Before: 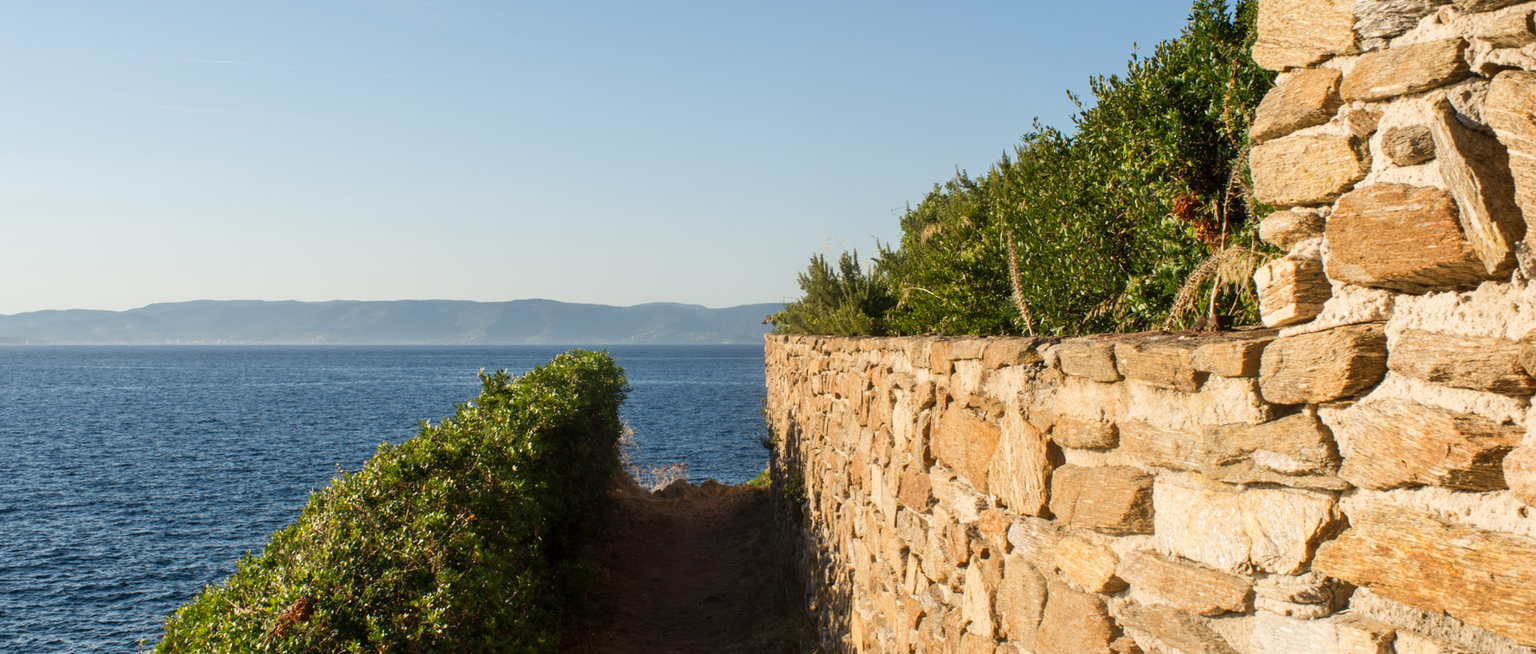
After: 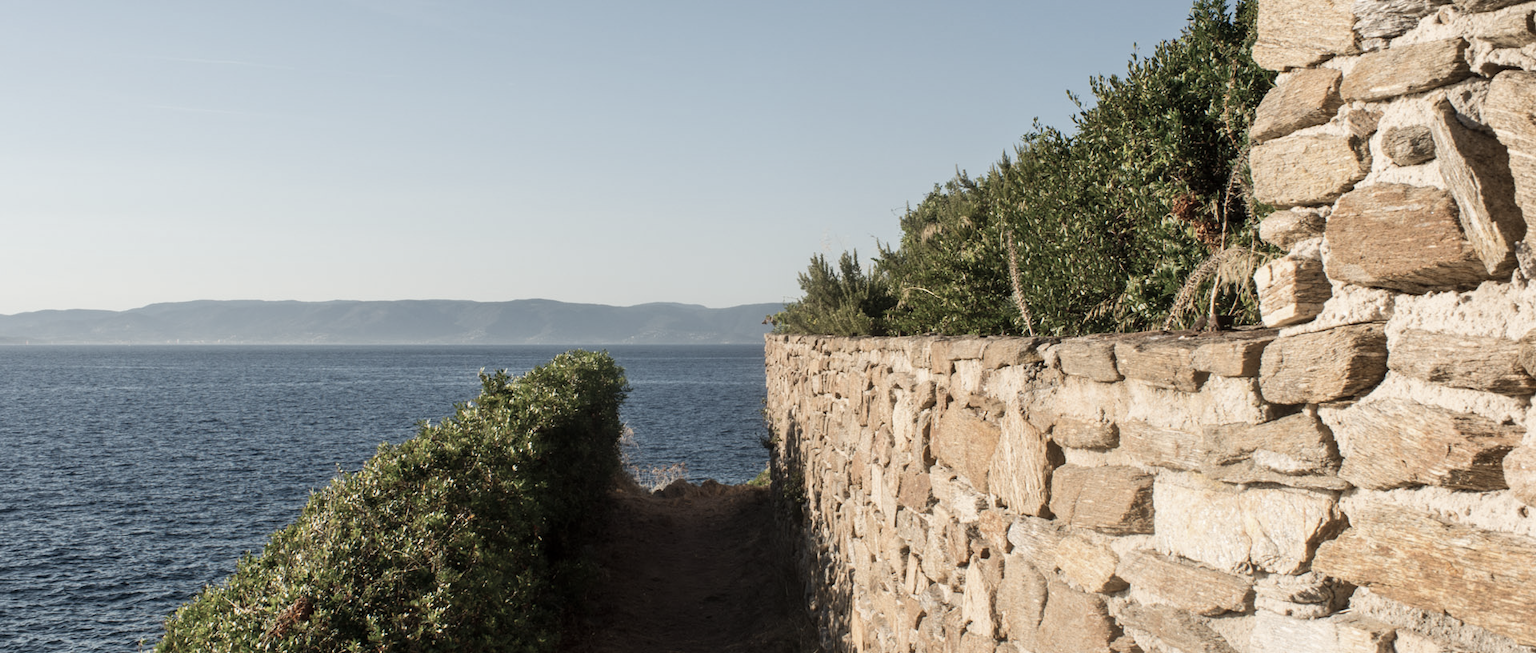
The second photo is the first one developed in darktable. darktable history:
color correction: highlights b* -0.004, saturation 0.527
